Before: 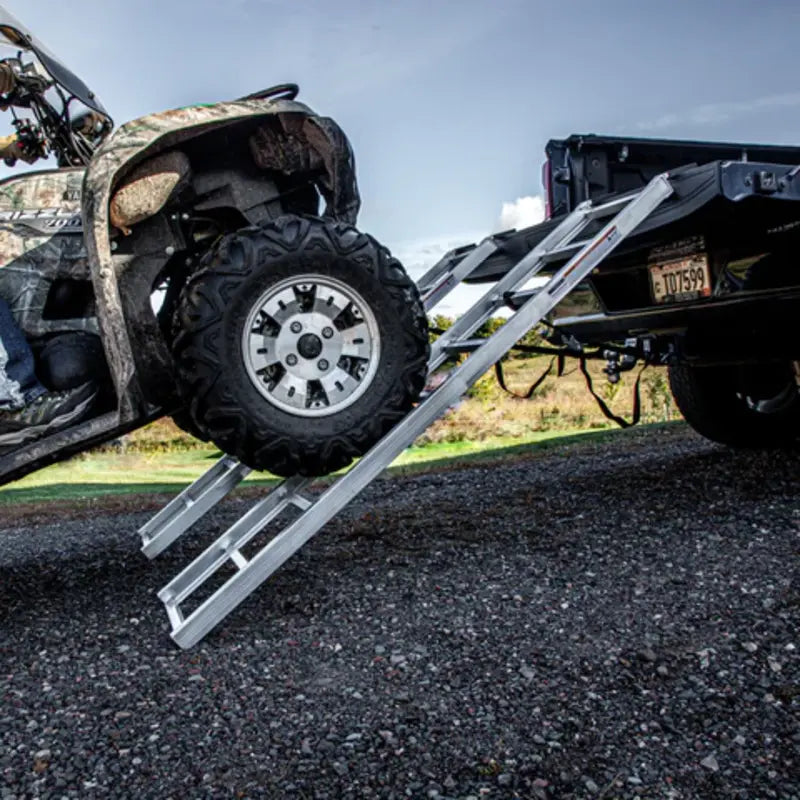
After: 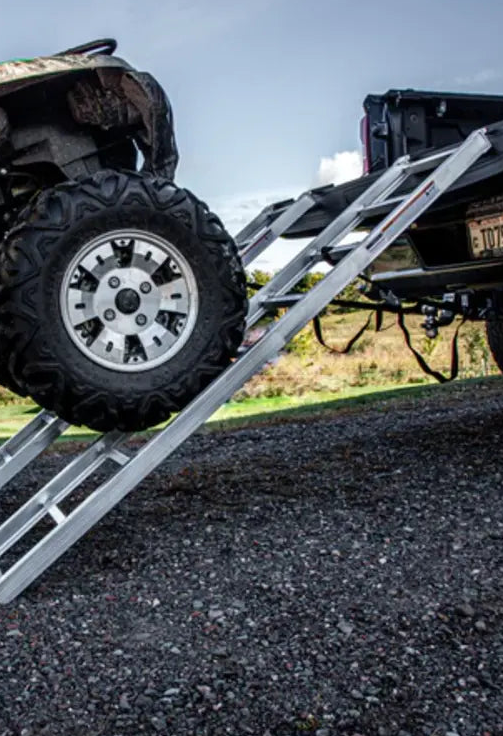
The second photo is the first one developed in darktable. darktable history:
crop and rotate: left 22.83%, top 5.64%, right 14.17%, bottom 2.271%
